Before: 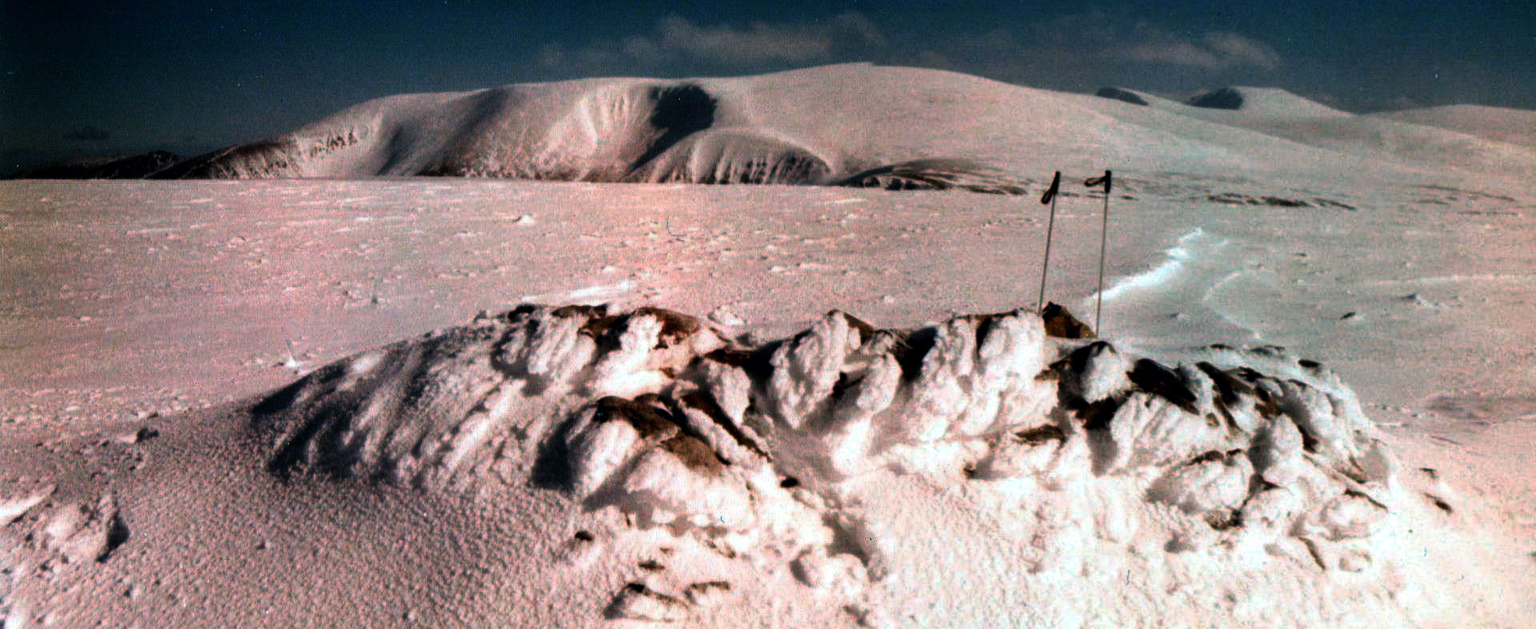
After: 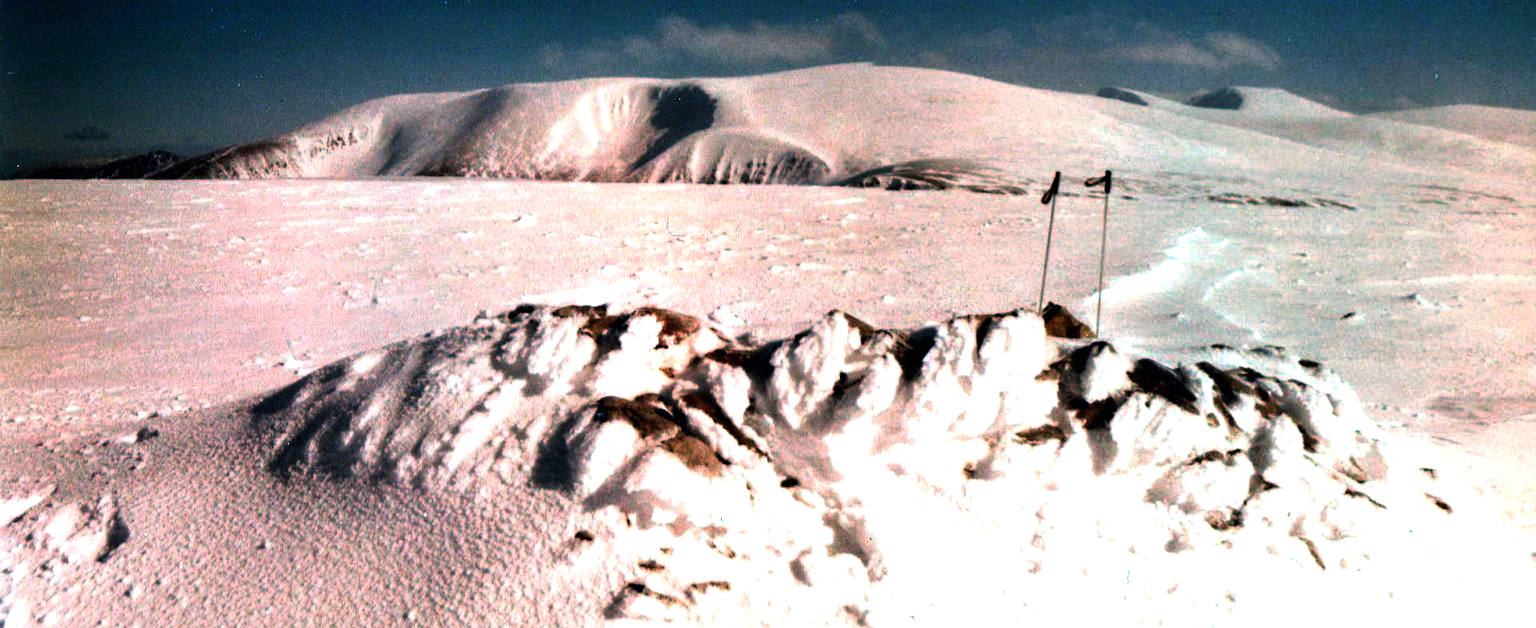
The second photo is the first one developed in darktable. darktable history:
sharpen: radius 5.325, amount 0.312, threshold 26.433
vibrance: on, module defaults
exposure: black level correction 0, exposure 1 EV, compensate exposure bias true, compensate highlight preservation false
white balance: emerald 1
